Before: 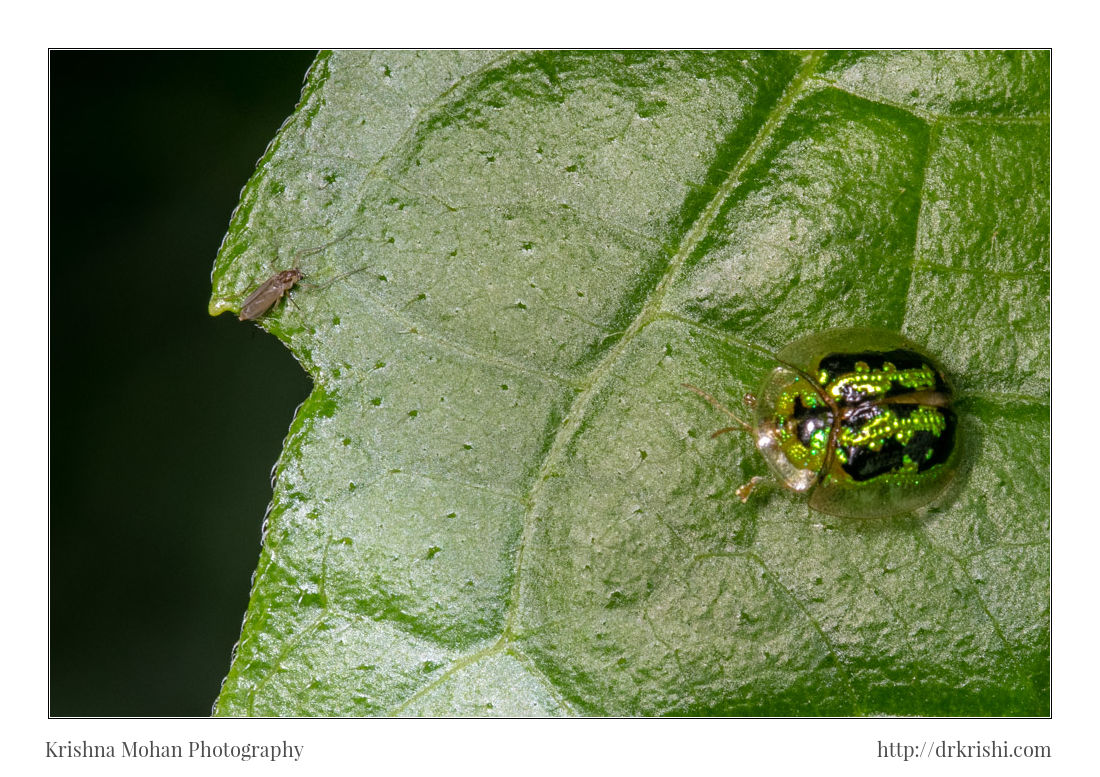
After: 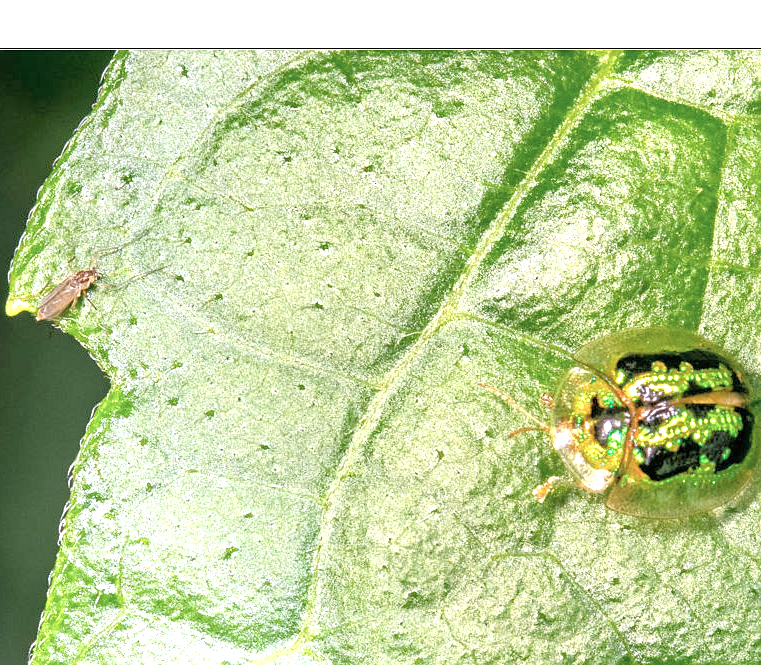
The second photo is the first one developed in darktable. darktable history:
crop: left 18.527%, right 12.29%, bottom 14.346%
exposure: black level correction 0, exposure 1.2 EV, compensate highlight preservation false
tone equalizer: -7 EV 0.154 EV, -6 EV 0.597 EV, -5 EV 1.13 EV, -4 EV 1.34 EV, -3 EV 1.17 EV, -2 EV 0.6 EV, -1 EV 0.155 EV
sharpen: radius 1.234, amount 0.304, threshold 0.169
color zones: curves: ch0 [(0.018, 0.548) (0.197, 0.654) (0.425, 0.447) (0.605, 0.658) (0.732, 0.579)]; ch1 [(0.105, 0.531) (0.224, 0.531) (0.386, 0.39) (0.618, 0.456) (0.732, 0.456) (0.956, 0.421)]; ch2 [(0.039, 0.583) (0.215, 0.465) (0.399, 0.544) (0.465, 0.548) (0.614, 0.447) (0.724, 0.43) (0.882, 0.623) (0.956, 0.632)]
